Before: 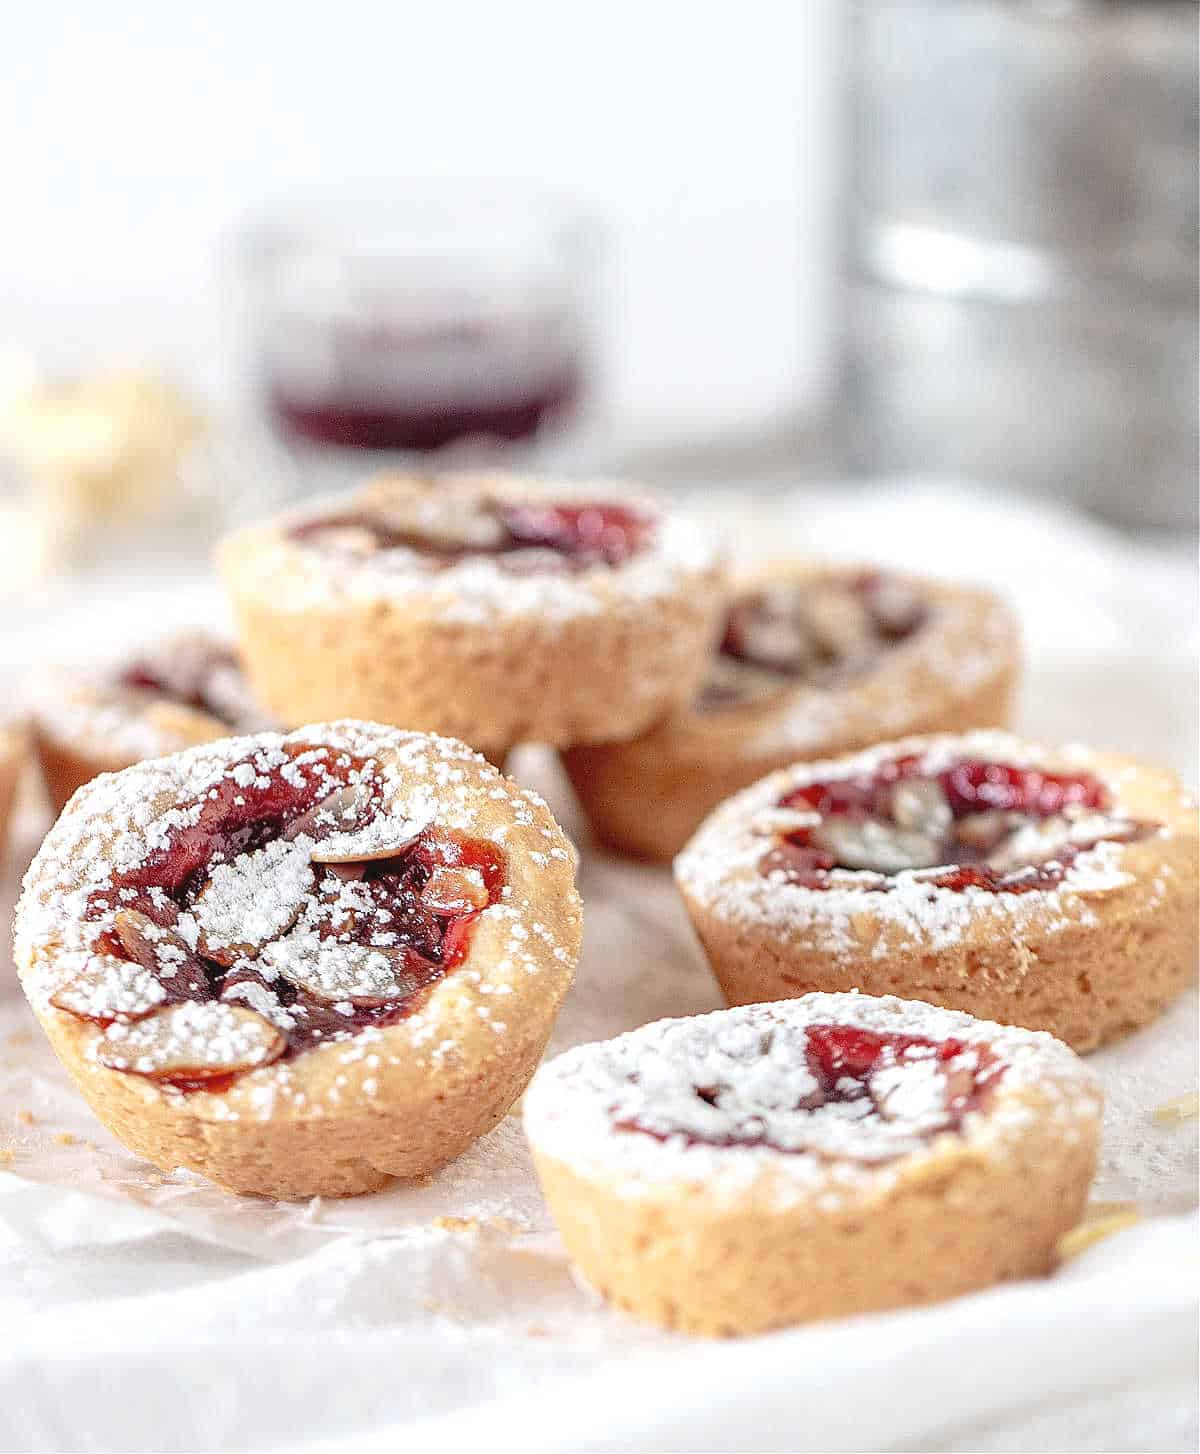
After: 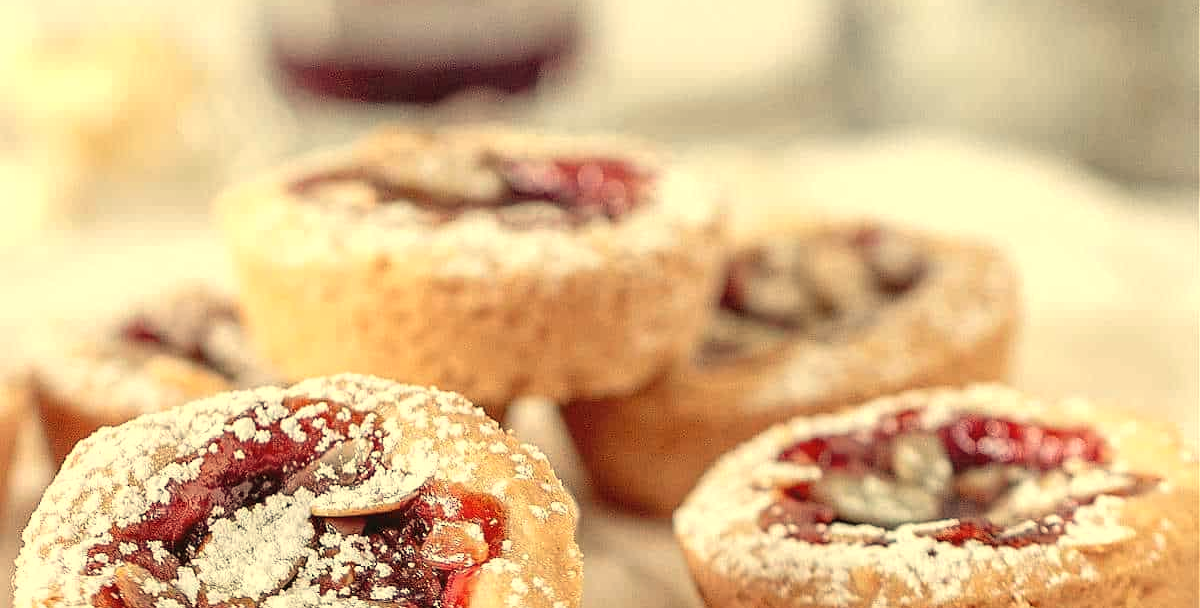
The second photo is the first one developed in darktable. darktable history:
white balance: red 1.08, blue 0.791
crop and rotate: top 23.84%, bottom 34.294%
